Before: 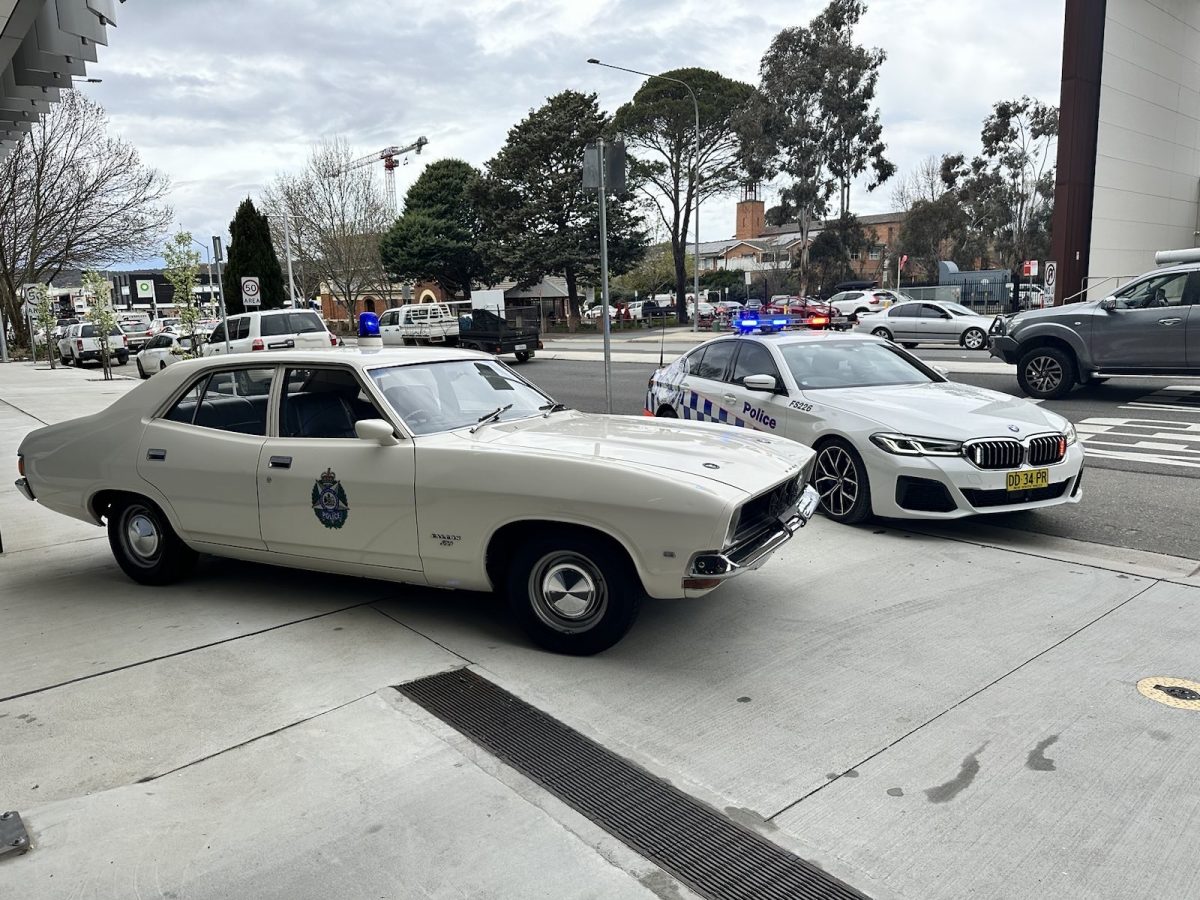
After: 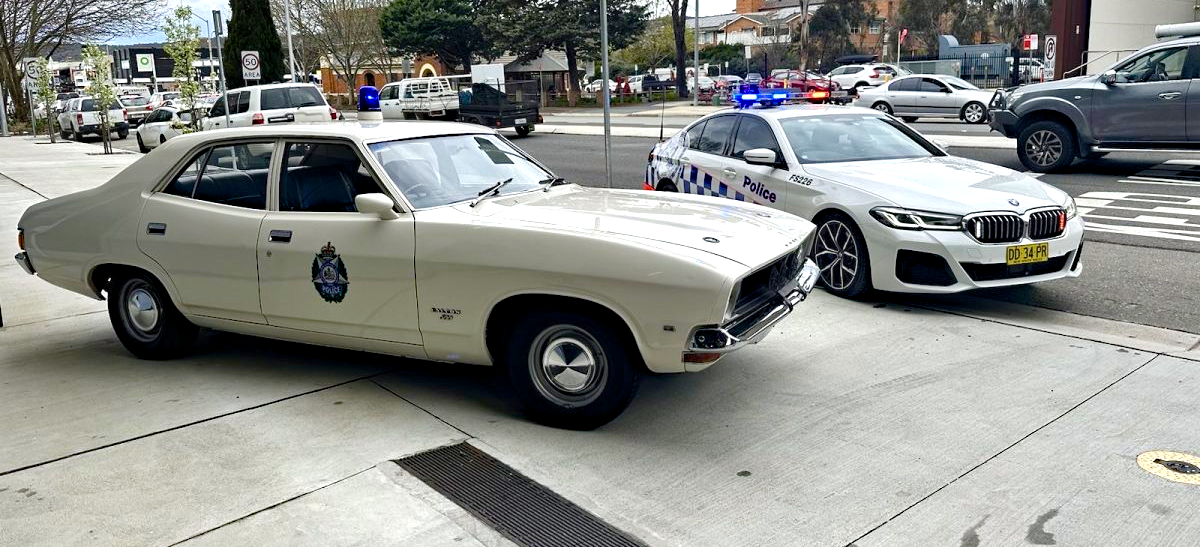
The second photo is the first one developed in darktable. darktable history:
crop and rotate: top 25.113%, bottom 14.019%
color balance rgb: perceptual saturation grading › global saturation 20%, perceptual saturation grading › highlights -25.458%, perceptual saturation grading › shadows 49.439%, perceptual brilliance grading › global brilliance 9.192%, perceptual brilliance grading › shadows 14.764%
haze removal: strength 0.245, distance 0.243, compatibility mode true, adaptive false
